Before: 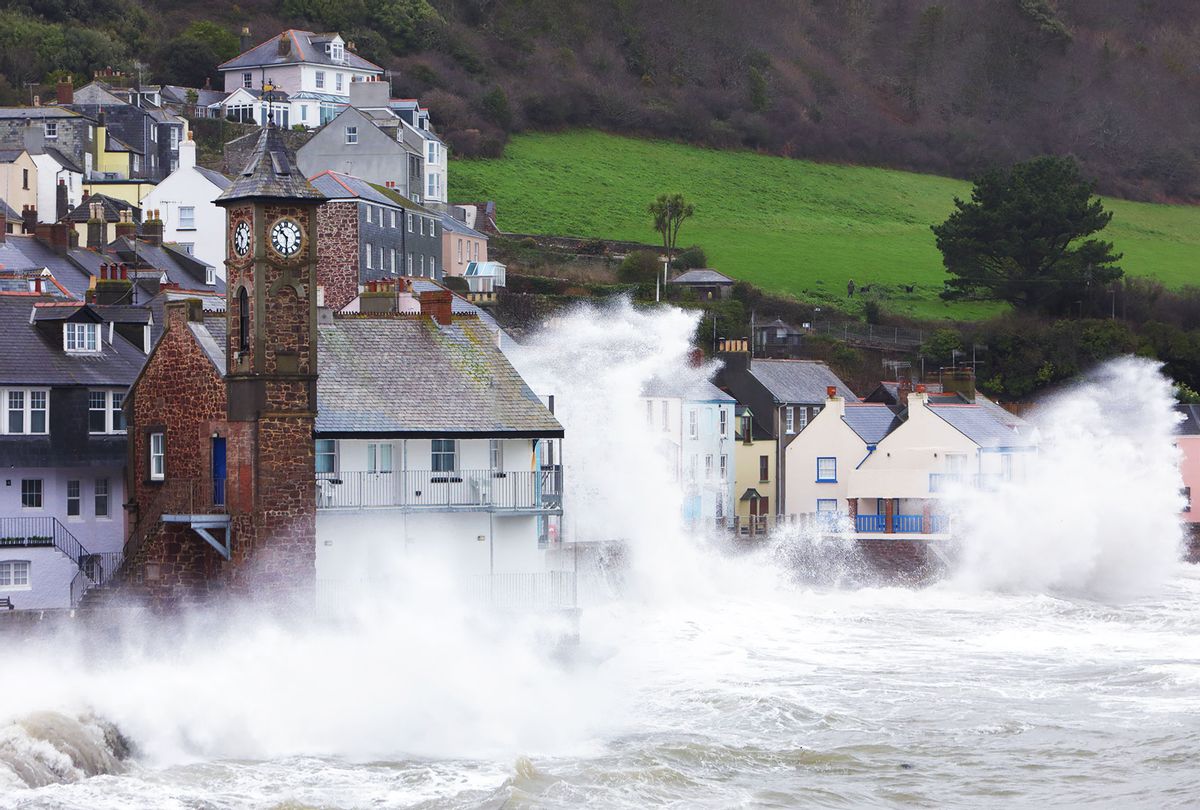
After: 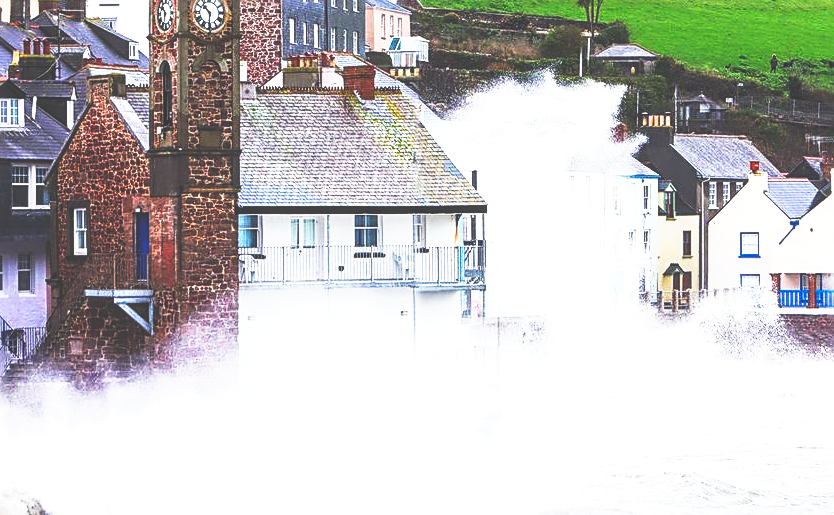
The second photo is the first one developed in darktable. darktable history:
sharpen: radius 2.542, amount 0.652
exposure: black level correction -0.004, exposure 0.051 EV, compensate highlight preservation false
color balance rgb: perceptual saturation grading › global saturation 10.417%, perceptual brilliance grading › global brilliance 10.22%, perceptual brilliance grading › shadows 14.948%
base curve: curves: ch0 [(0, 0.036) (0.007, 0.037) (0.604, 0.887) (1, 1)], preserve colors none
crop: left 6.498%, top 27.826%, right 23.979%, bottom 8.525%
tone curve: curves: ch0 [(0, 0.024) (0.119, 0.146) (0.474, 0.464) (0.718, 0.721) (0.817, 0.839) (1, 0.998)]; ch1 [(0, 0) (0.377, 0.416) (0.439, 0.451) (0.477, 0.477) (0.501, 0.497) (0.538, 0.544) (0.58, 0.602) (0.664, 0.676) (0.783, 0.804) (1, 1)]; ch2 [(0, 0) (0.38, 0.405) (0.463, 0.456) (0.498, 0.497) (0.524, 0.535) (0.578, 0.576) (0.648, 0.665) (1, 1)], preserve colors none
local contrast: on, module defaults
